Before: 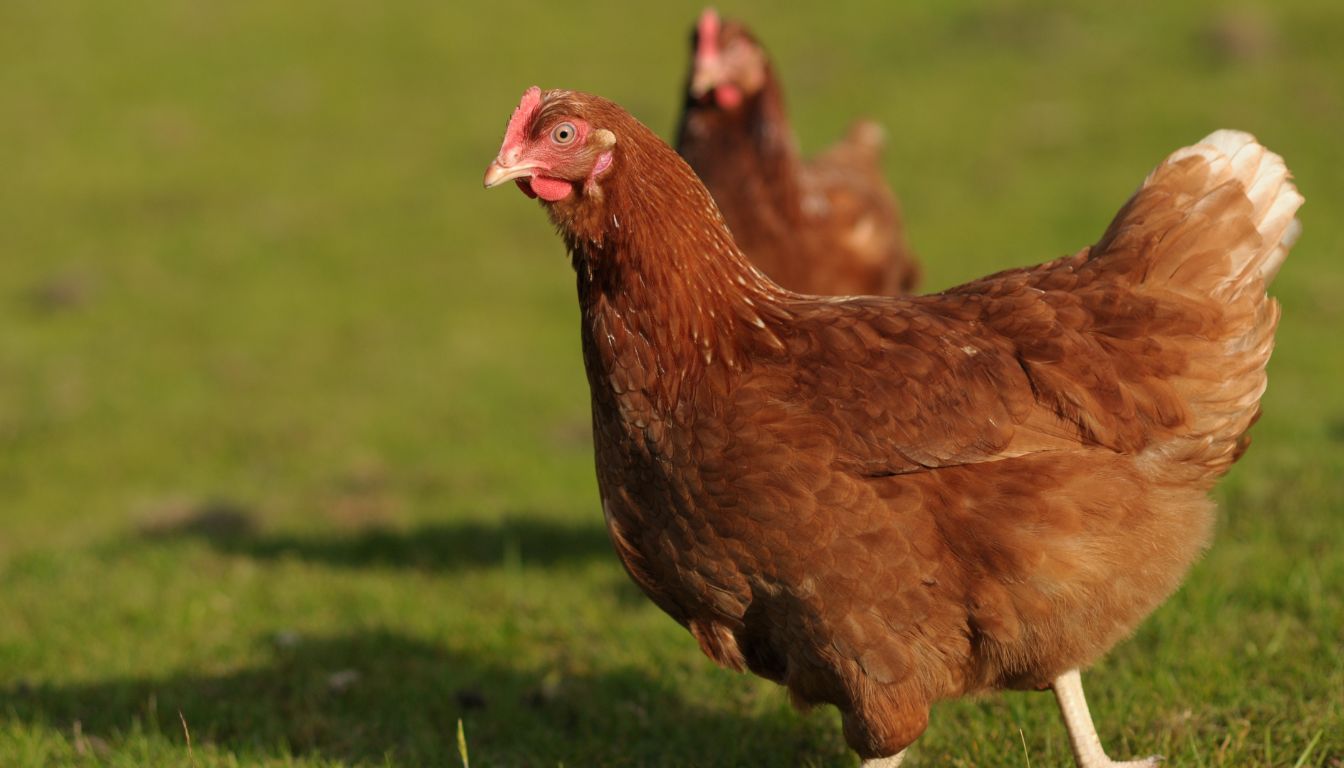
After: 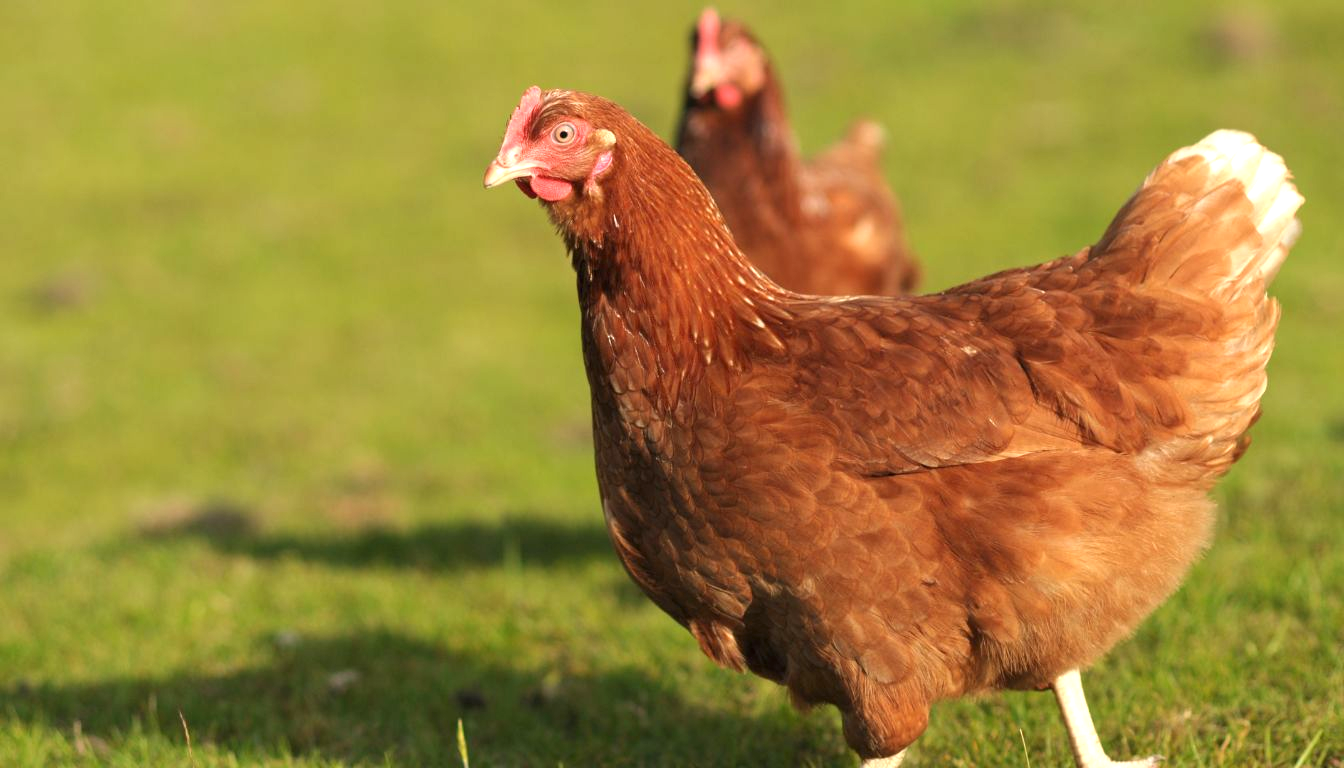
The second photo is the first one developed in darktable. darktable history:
exposure: black level correction 0, exposure 0.895 EV, compensate highlight preservation false
